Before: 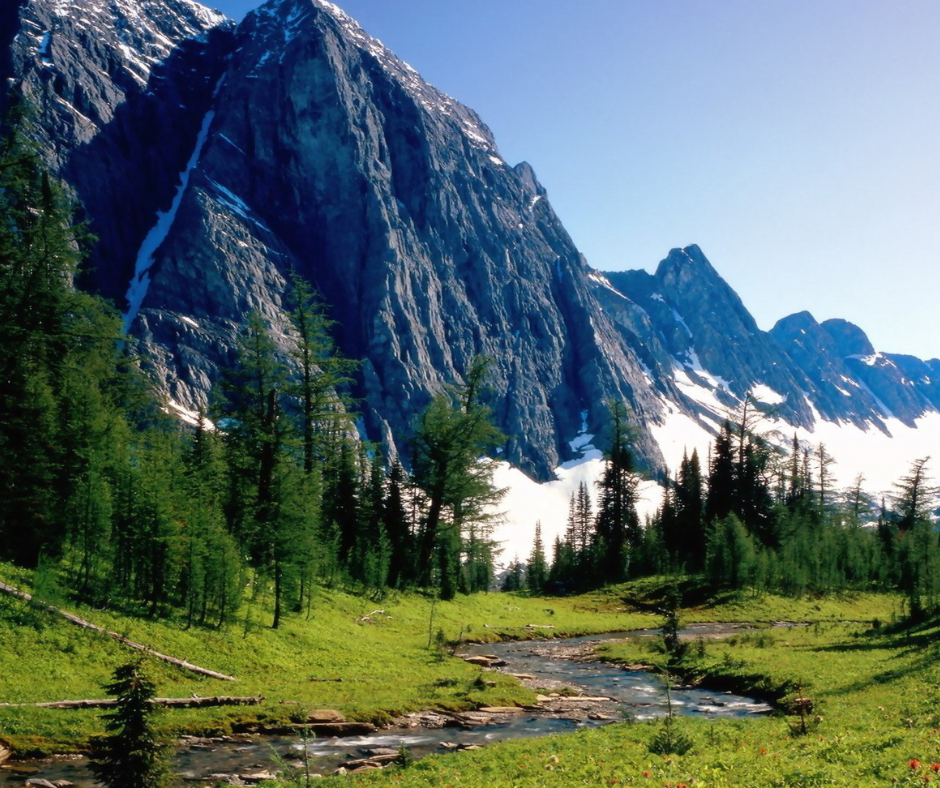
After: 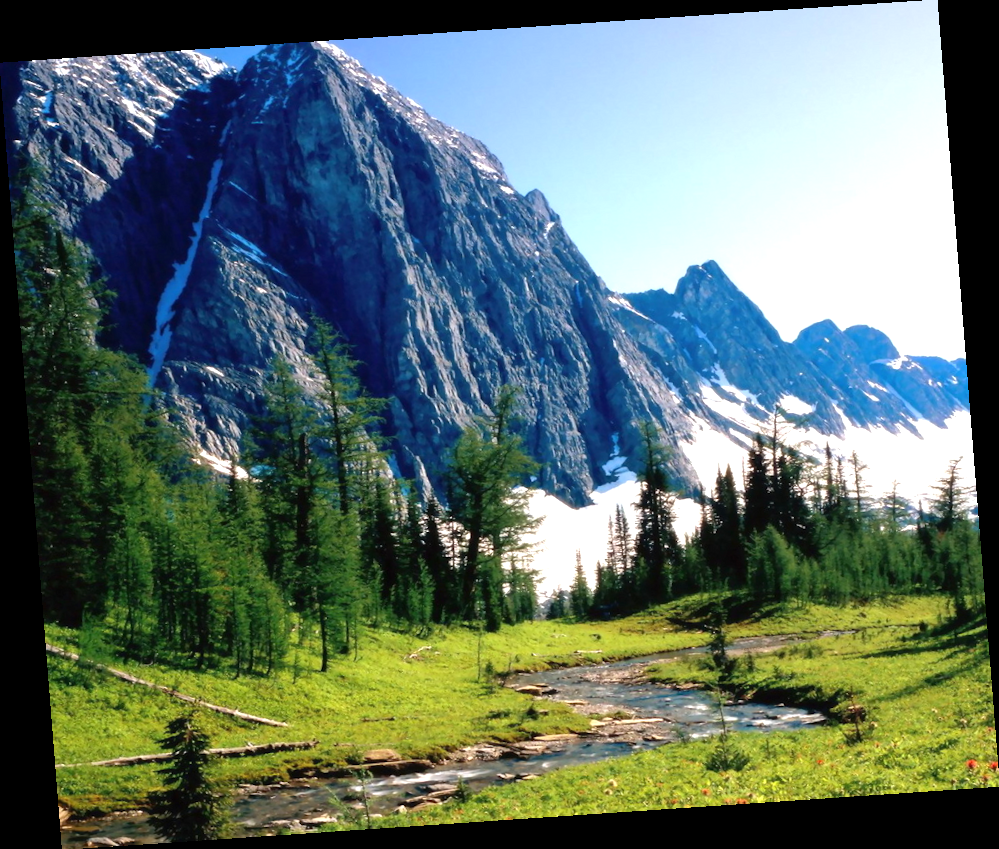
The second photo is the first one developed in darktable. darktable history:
exposure: exposure 0.661 EV, compensate highlight preservation false
rotate and perspective: rotation -4.2°, shear 0.006, automatic cropping off
white balance: emerald 1
